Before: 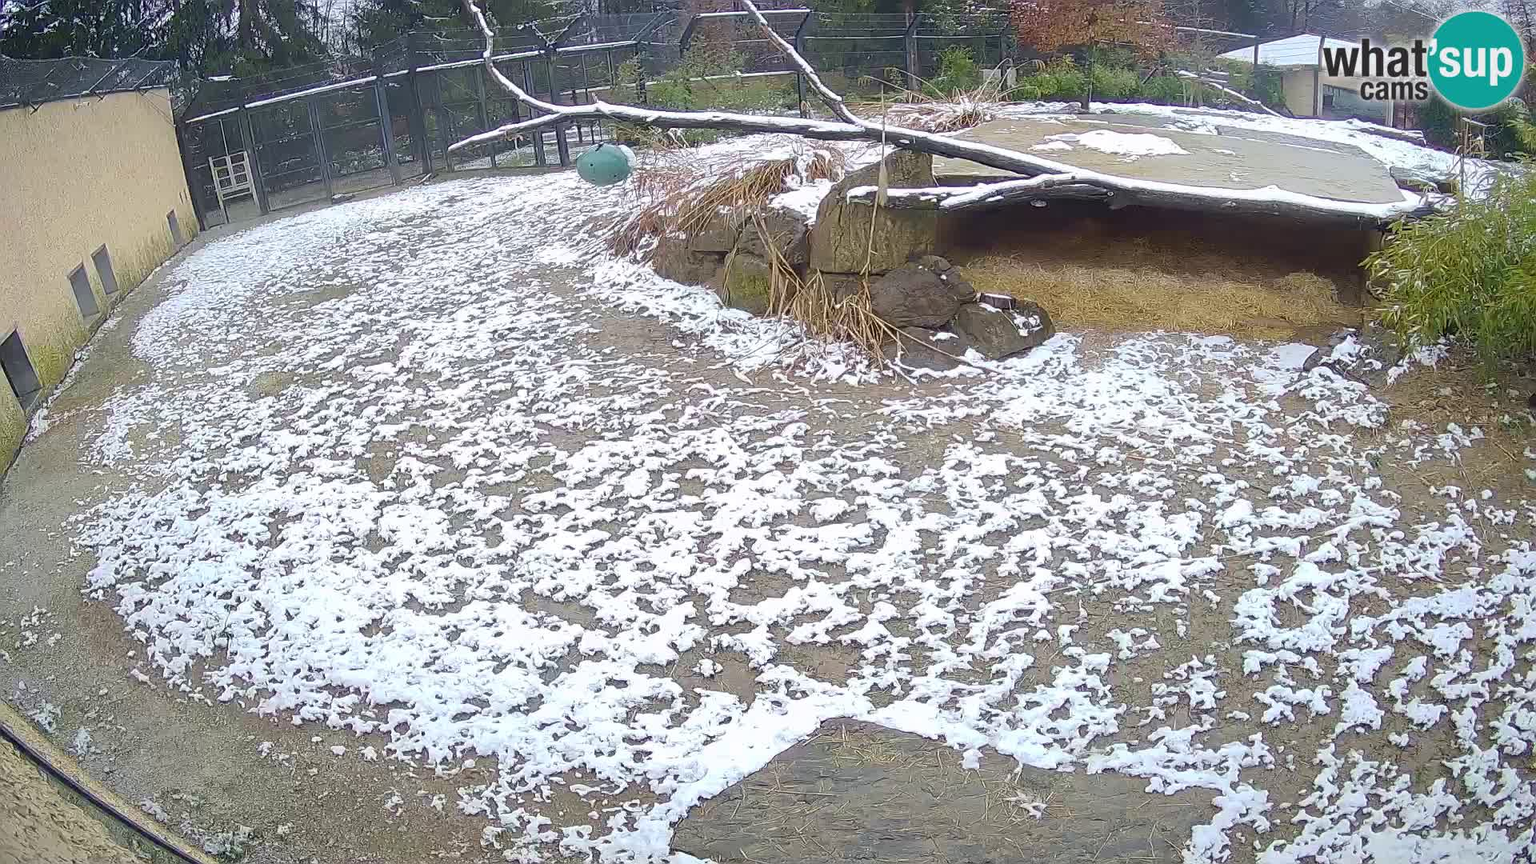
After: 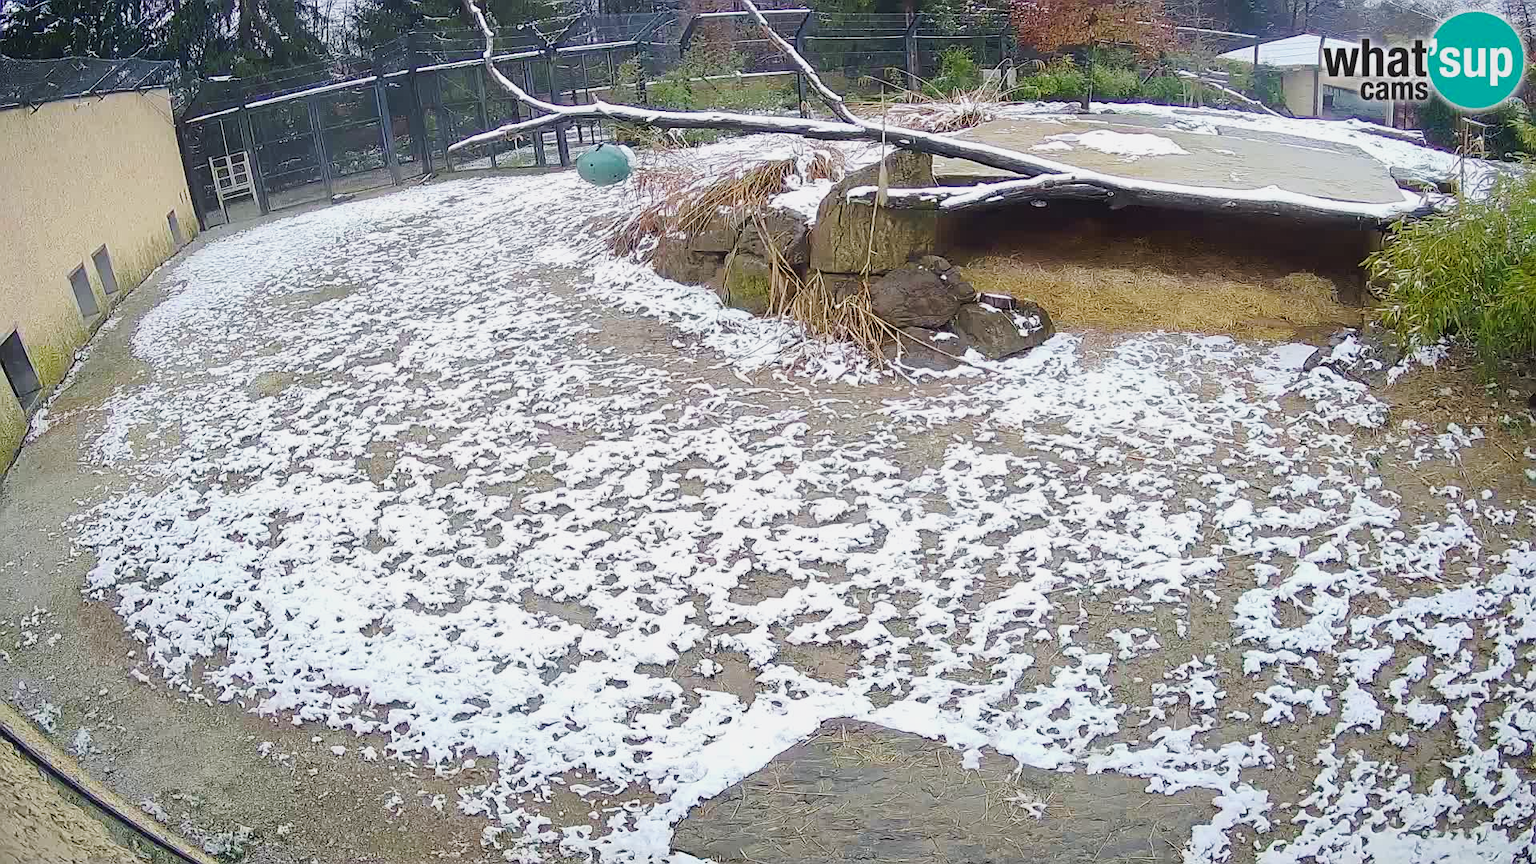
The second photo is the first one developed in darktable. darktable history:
tone curve: curves: ch0 [(0, 0) (0.087, 0.054) (0.281, 0.245) (0.506, 0.526) (0.8, 0.824) (0.994, 0.955)]; ch1 [(0, 0) (0.27, 0.195) (0.406, 0.435) (0.452, 0.474) (0.495, 0.5) (0.514, 0.508) (0.563, 0.584) (0.654, 0.689) (1, 1)]; ch2 [(0, 0) (0.269, 0.299) (0.459, 0.441) (0.498, 0.499) (0.523, 0.52) (0.551, 0.549) (0.633, 0.625) (0.659, 0.681) (0.718, 0.764) (1, 1)], preserve colors none
